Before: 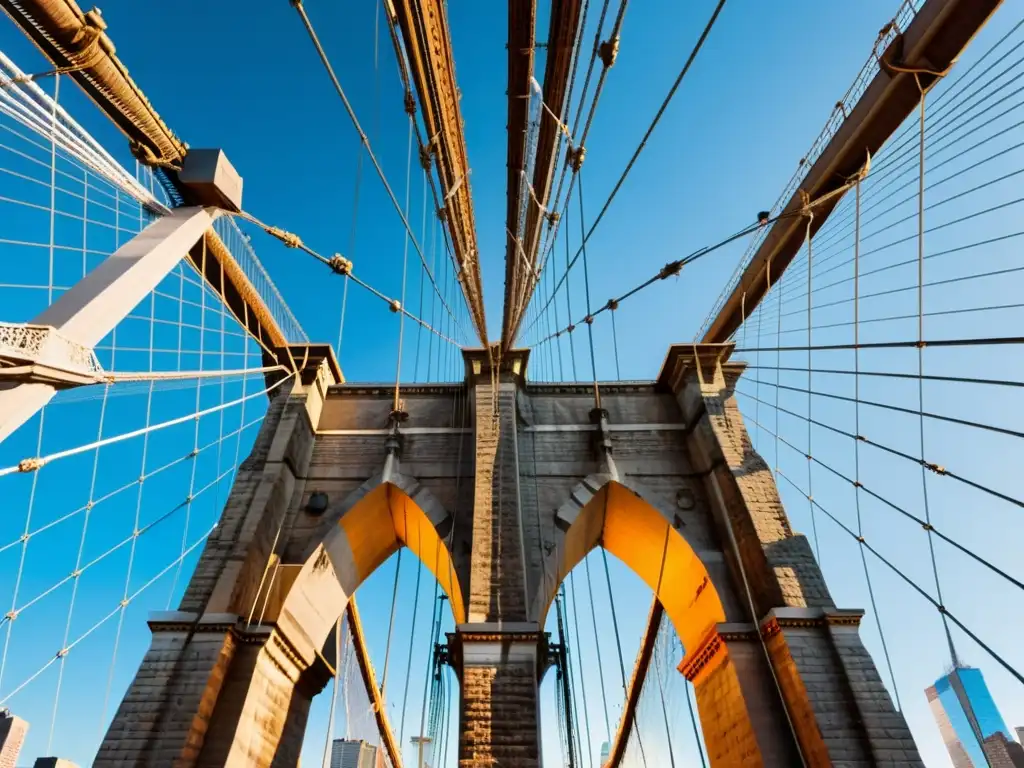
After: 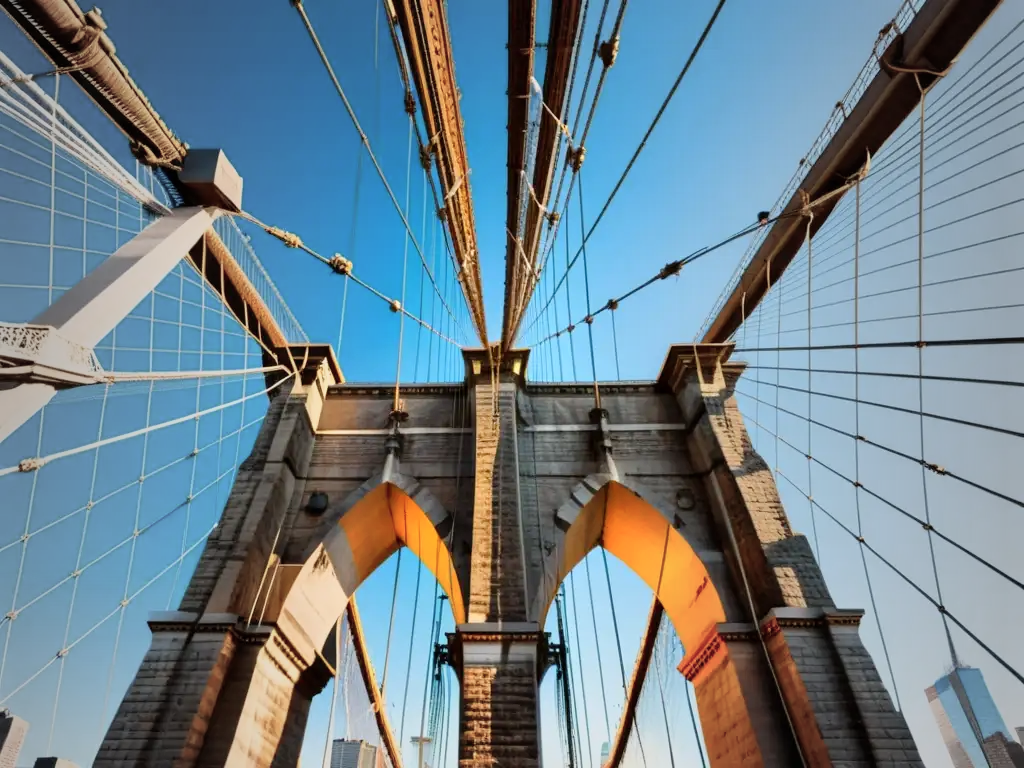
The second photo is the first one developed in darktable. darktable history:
vignetting: fall-off start 18.02%, fall-off radius 137.19%, width/height ratio 0.622, shape 0.578
tone curve: curves: ch0 [(0, 0) (0.389, 0.458) (0.745, 0.82) (0.849, 0.917) (0.919, 0.969) (1, 1)]; ch1 [(0, 0) (0.437, 0.404) (0.5, 0.5) (0.529, 0.55) (0.58, 0.6) (0.616, 0.649) (1, 1)]; ch2 [(0, 0) (0.442, 0.428) (0.5, 0.5) (0.525, 0.543) (0.585, 0.62) (1, 1)], color space Lab, linked channels, preserve colors none
